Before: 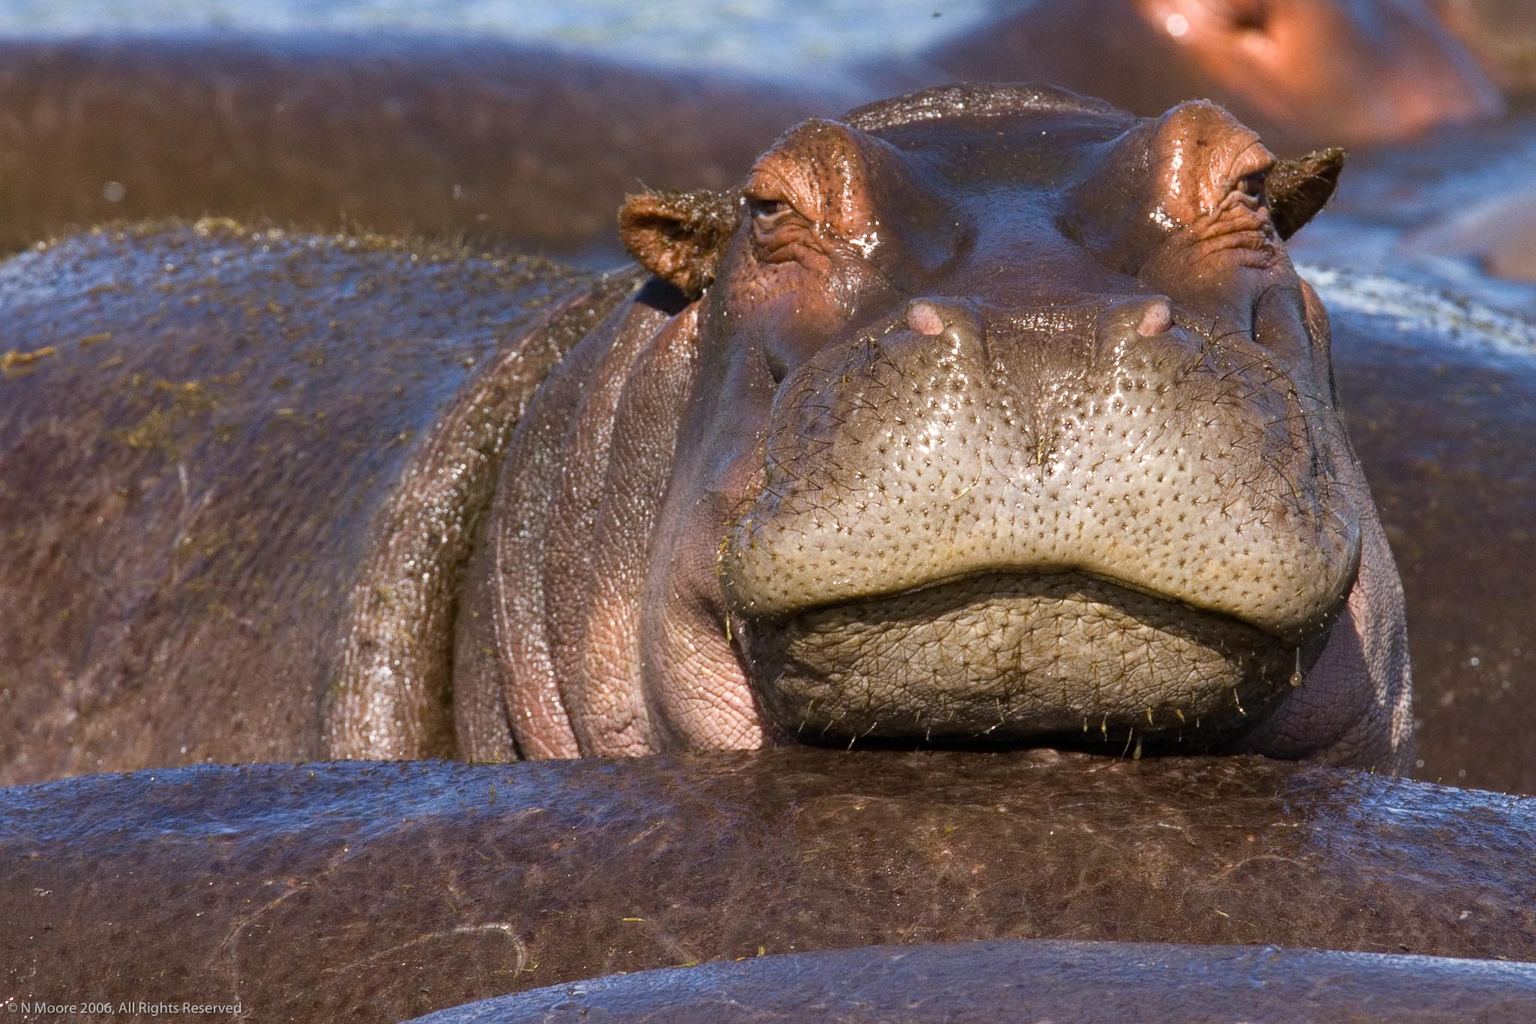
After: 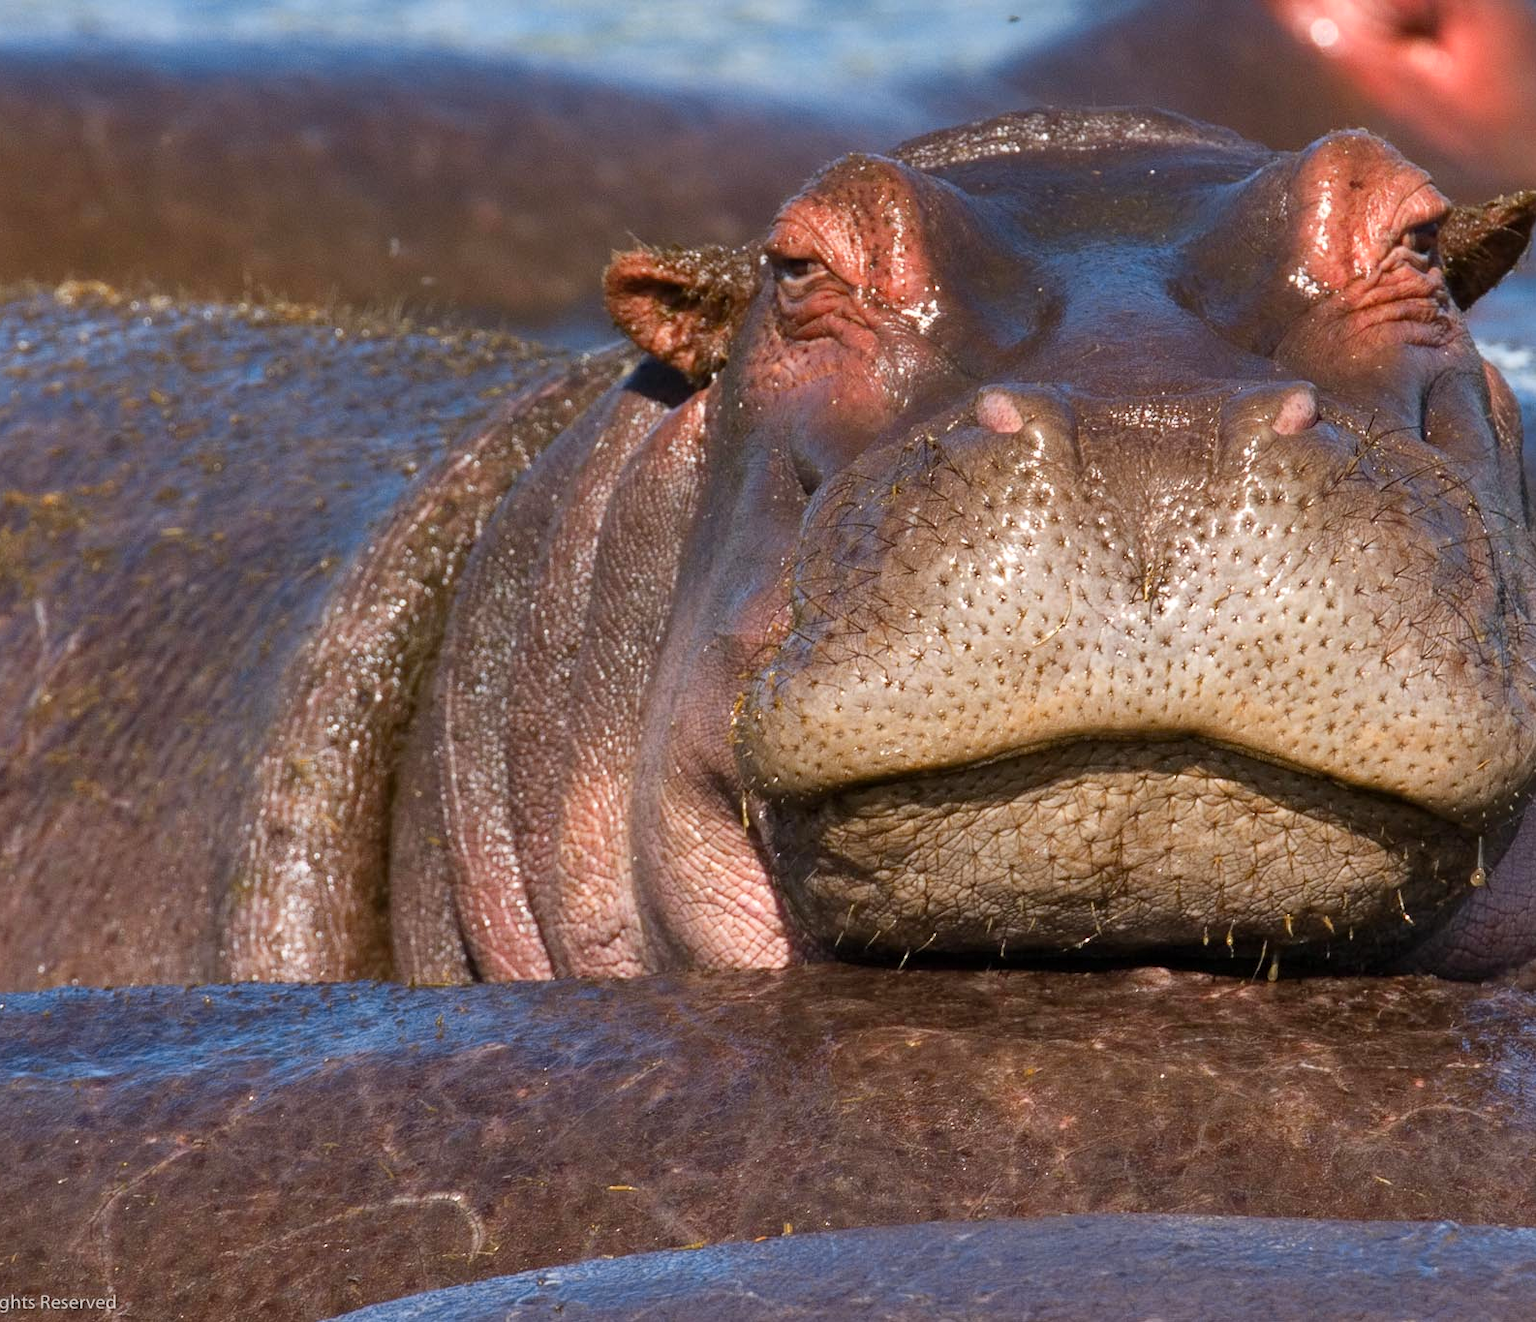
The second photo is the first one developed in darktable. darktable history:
crop: left 9.88%, right 12.664%
color zones: curves: ch1 [(0.235, 0.558) (0.75, 0.5)]; ch2 [(0.25, 0.462) (0.749, 0.457)], mix 40.67%
shadows and highlights: low approximation 0.01, soften with gaussian
